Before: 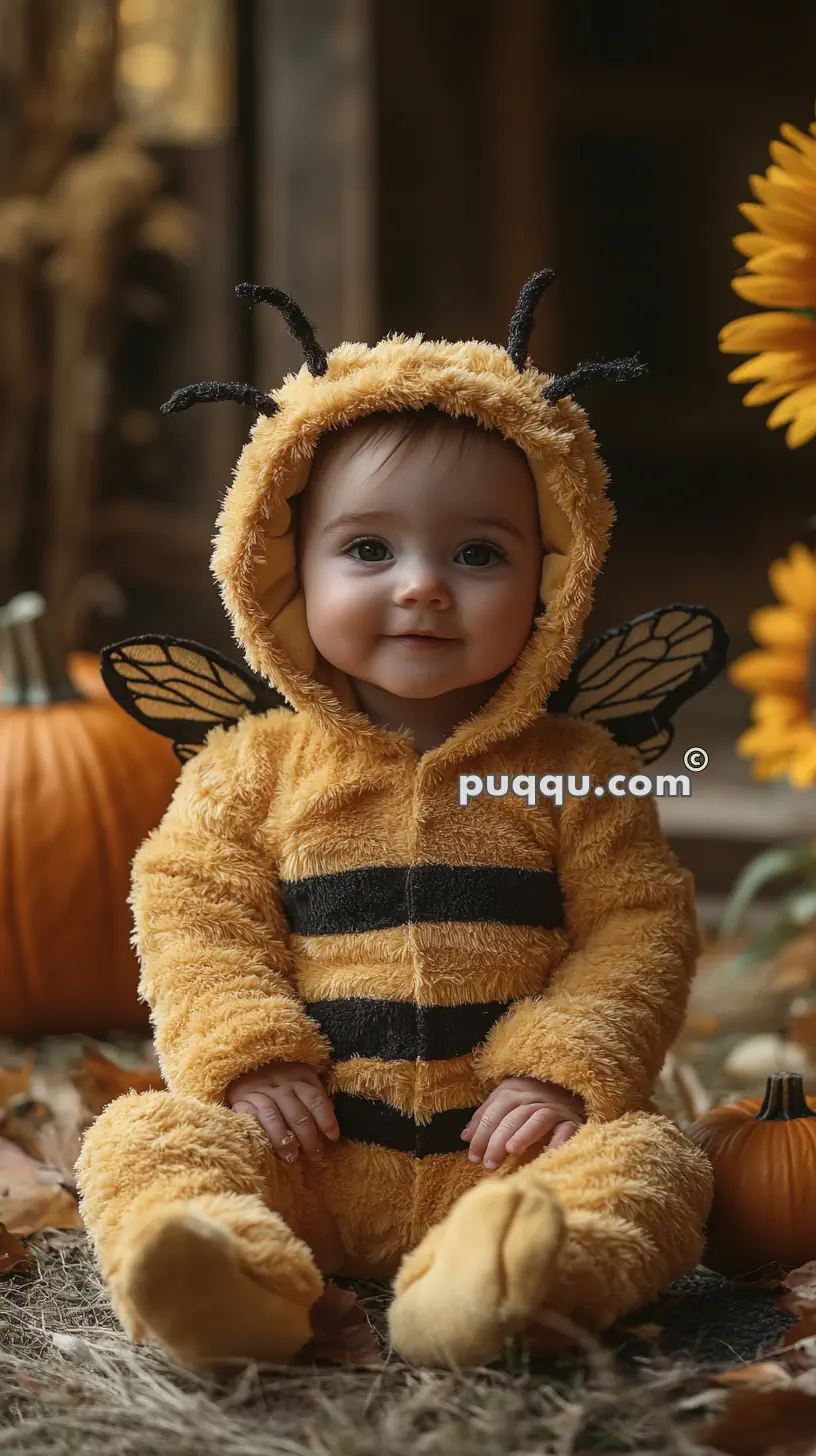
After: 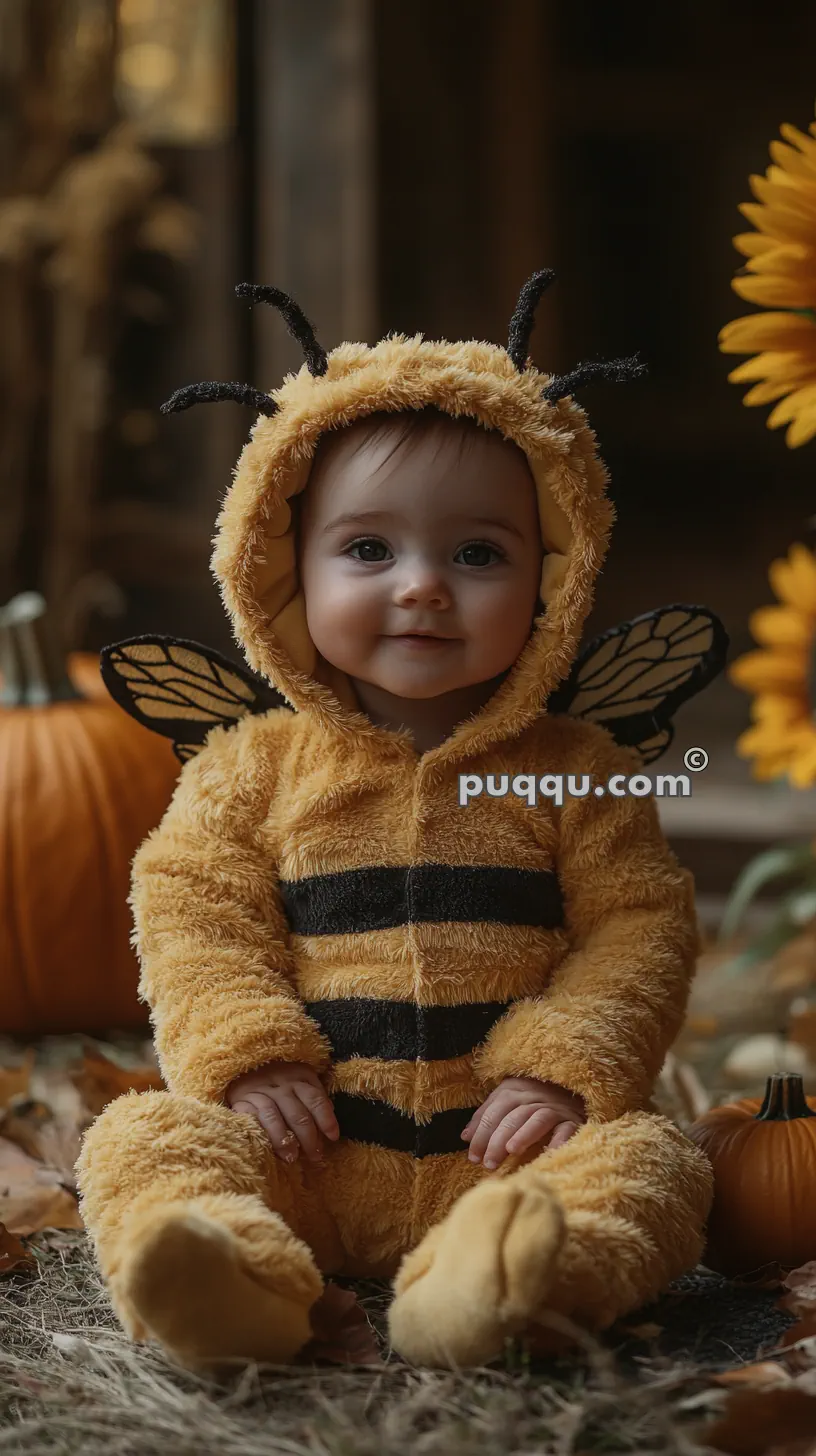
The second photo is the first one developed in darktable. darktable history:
exposure: exposure -0.487 EV, compensate highlight preservation false
